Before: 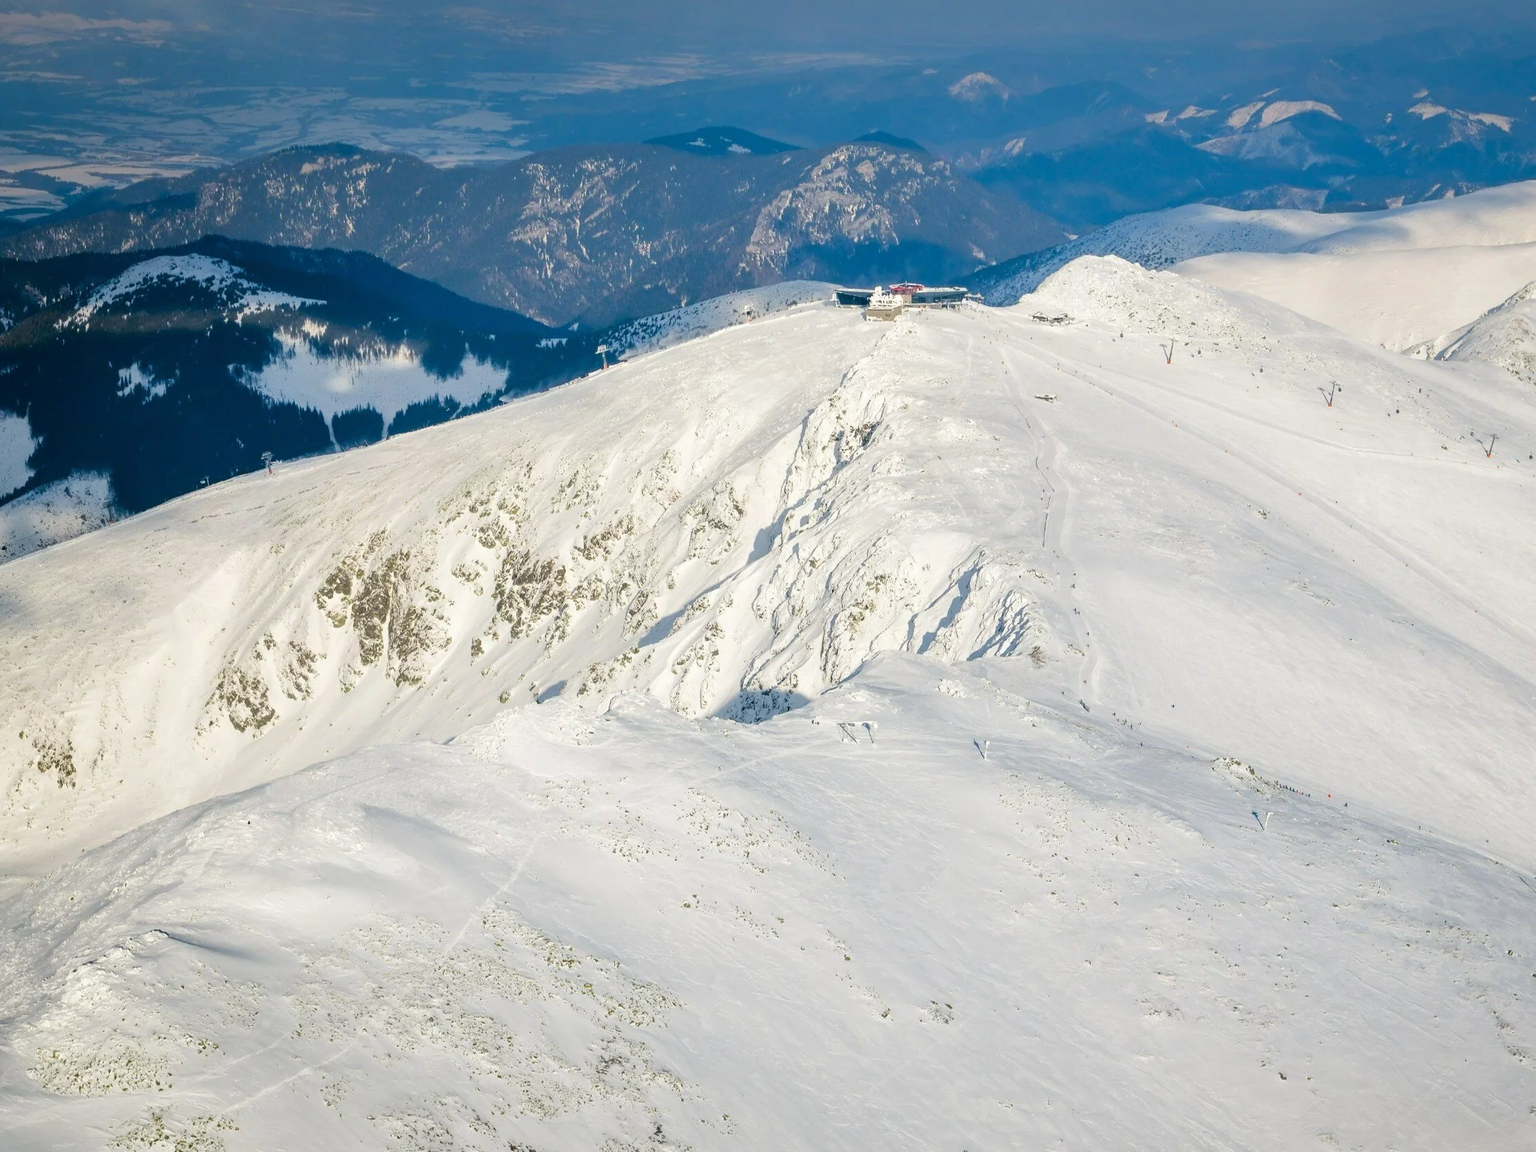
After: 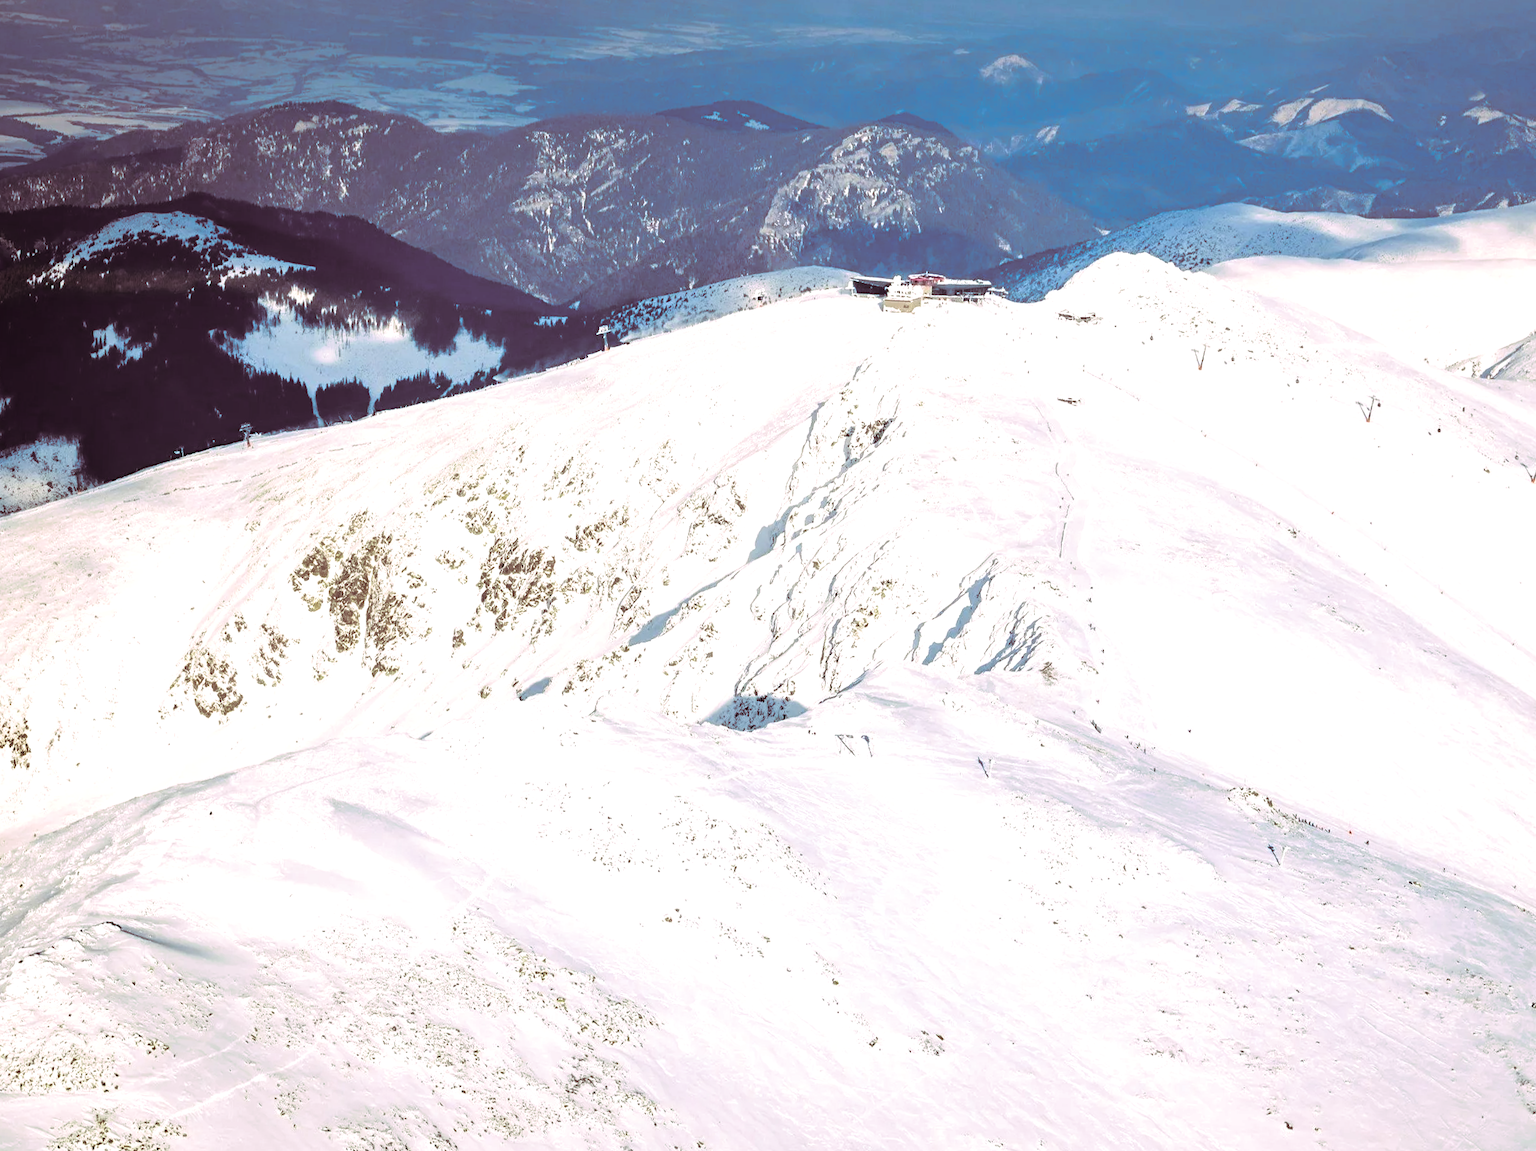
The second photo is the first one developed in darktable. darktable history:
crop and rotate: angle -2.38°
tone equalizer: -8 EV -0.75 EV, -7 EV -0.7 EV, -6 EV -0.6 EV, -5 EV -0.4 EV, -3 EV 0.4 EV, -2 EV 0.6 EV, -1 EV 0.7 EV, +0 EV 0.75 EV, edges refinement/feathering 500, mask exposure compensation -1.57 EV, preserve details no
split-toning: highlights › hue 298.8°, highlights › saturation 0.73, compress 41.76%
